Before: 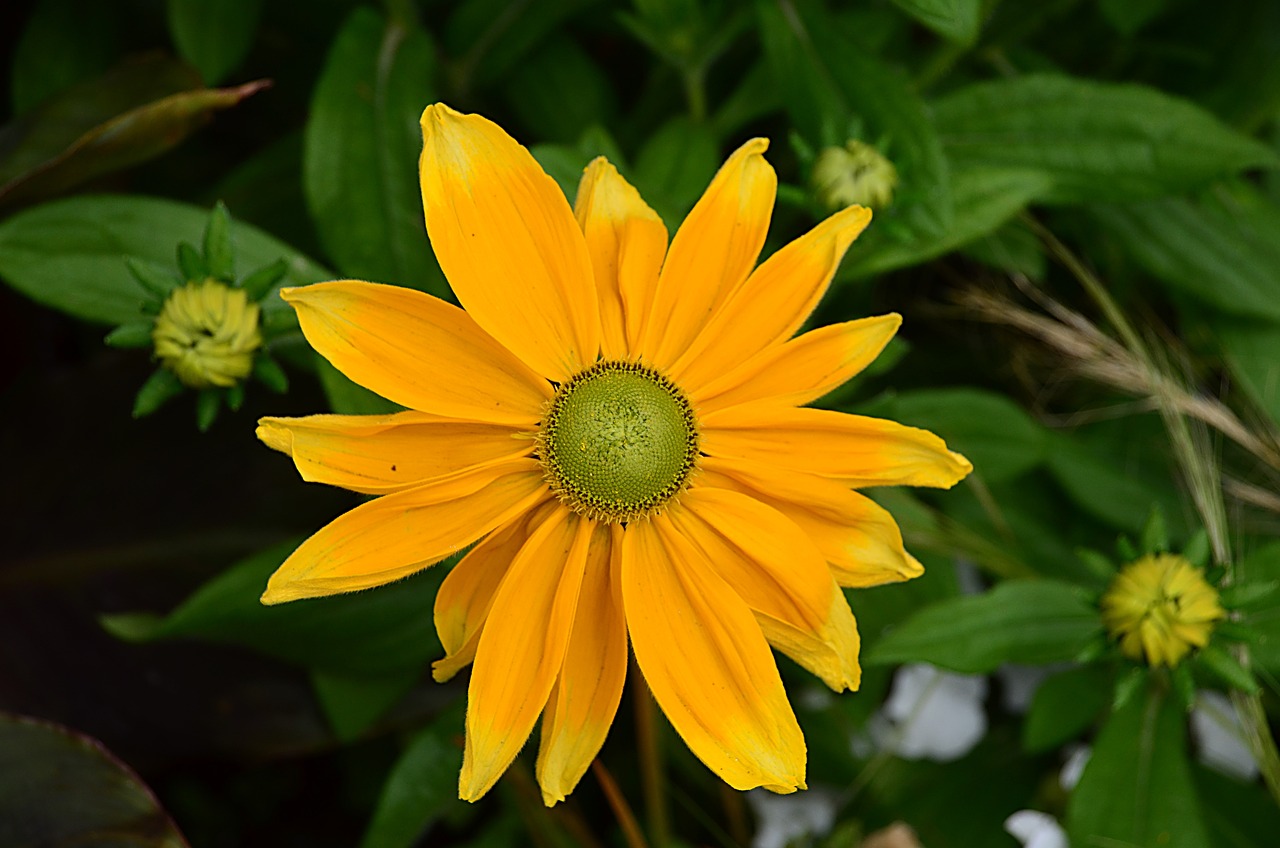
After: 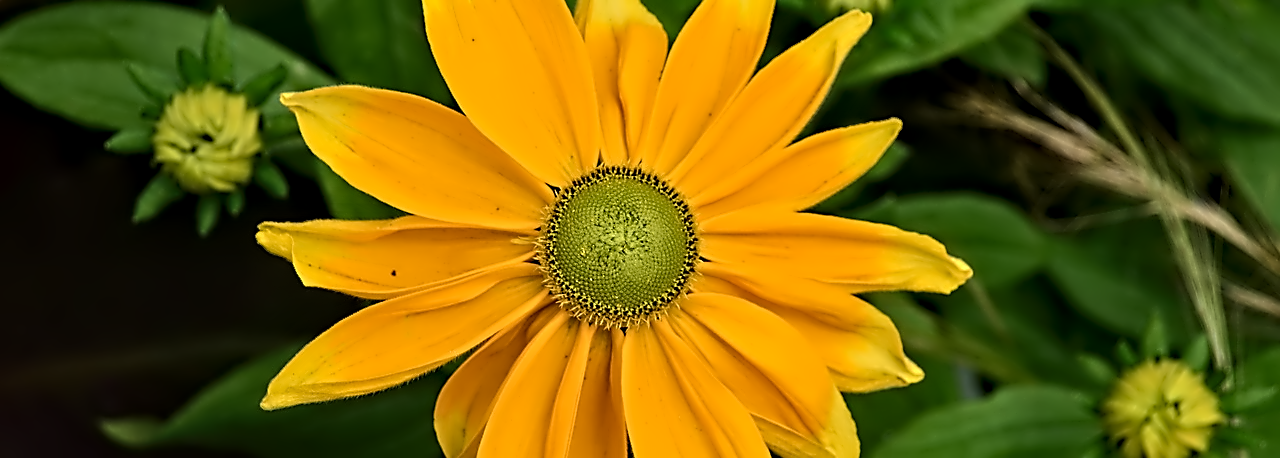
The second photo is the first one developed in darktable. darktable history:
velvia: strength 27.52%
crop and rotate: top 23.04%, bottom 22.932%
color balance rgb: perceptual saturation grading › global saturation 0.133%, global vibrance 10.69%, saturation formula JzAzBz (2021)
contrast equalizer: y [[0.5, 0.542, 0.583, 0.625, 0.667, 0.708], [0.5 ×6], [0.5 ×6], [0, 0.033, 0.067, 0.1, 0.133, 0.167], [0, 0.05, 0.1, 0.15, 0.2, 0.25]]
